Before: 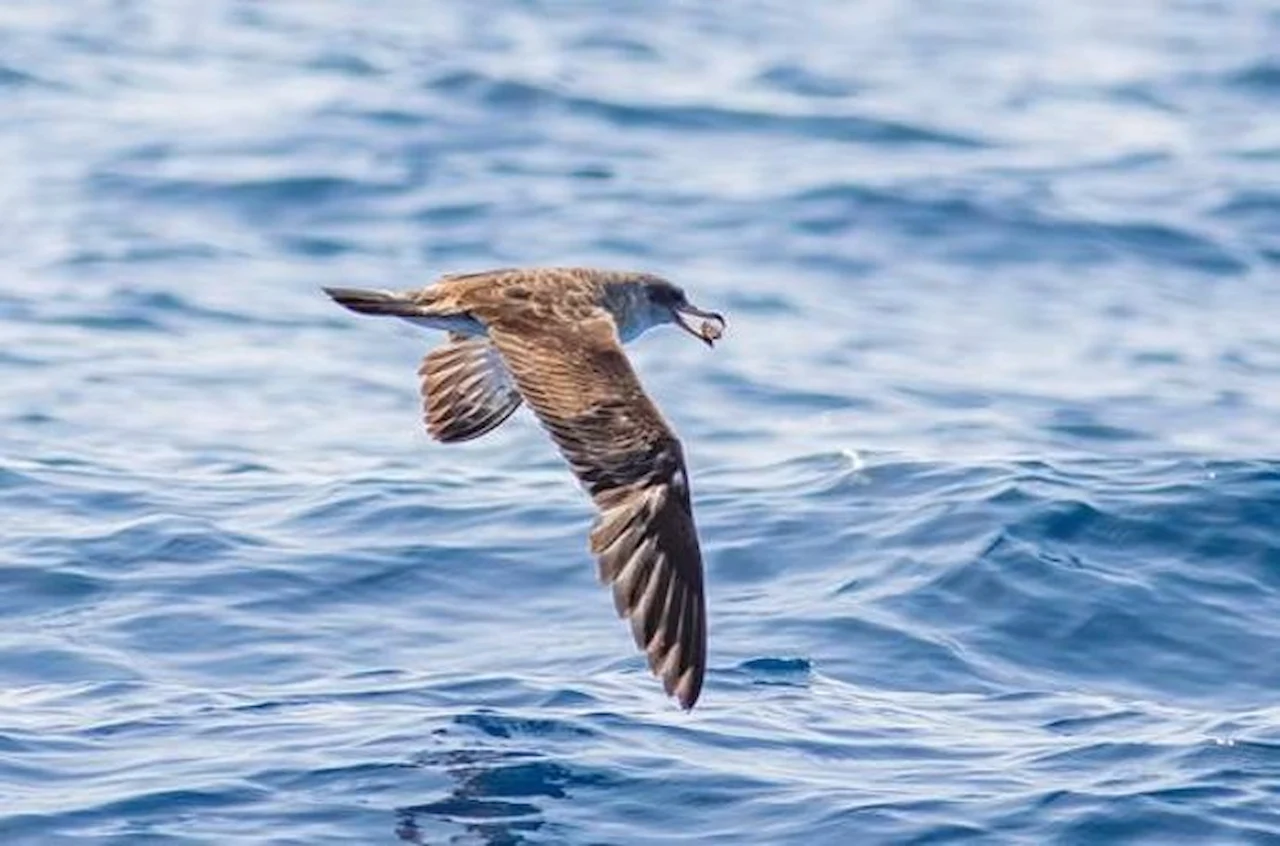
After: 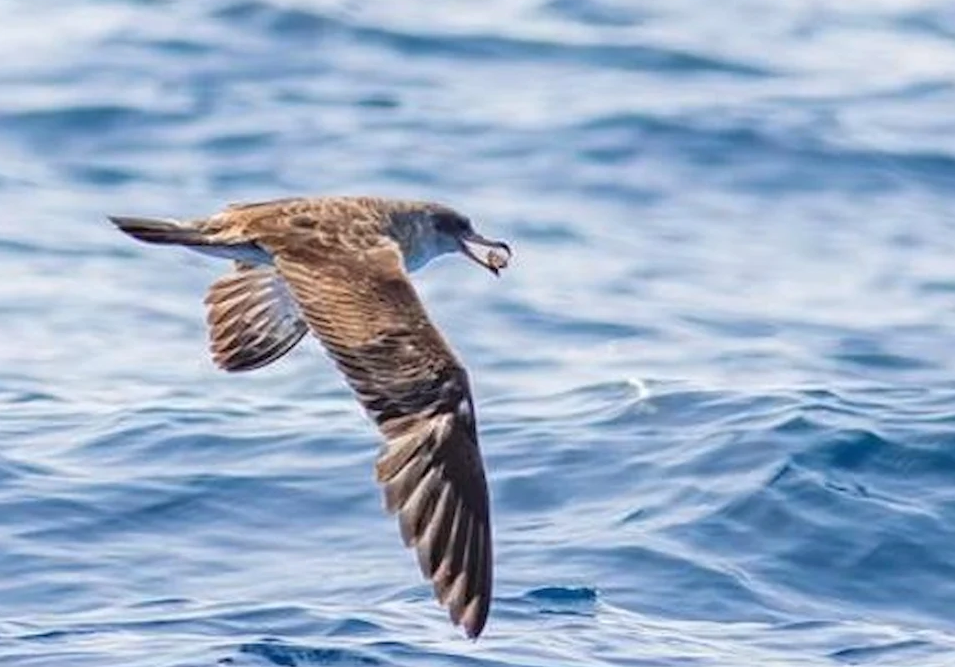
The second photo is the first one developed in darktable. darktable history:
crop: left 16.796%, top 8.503%, right 8.564%, bottom 12.557%
